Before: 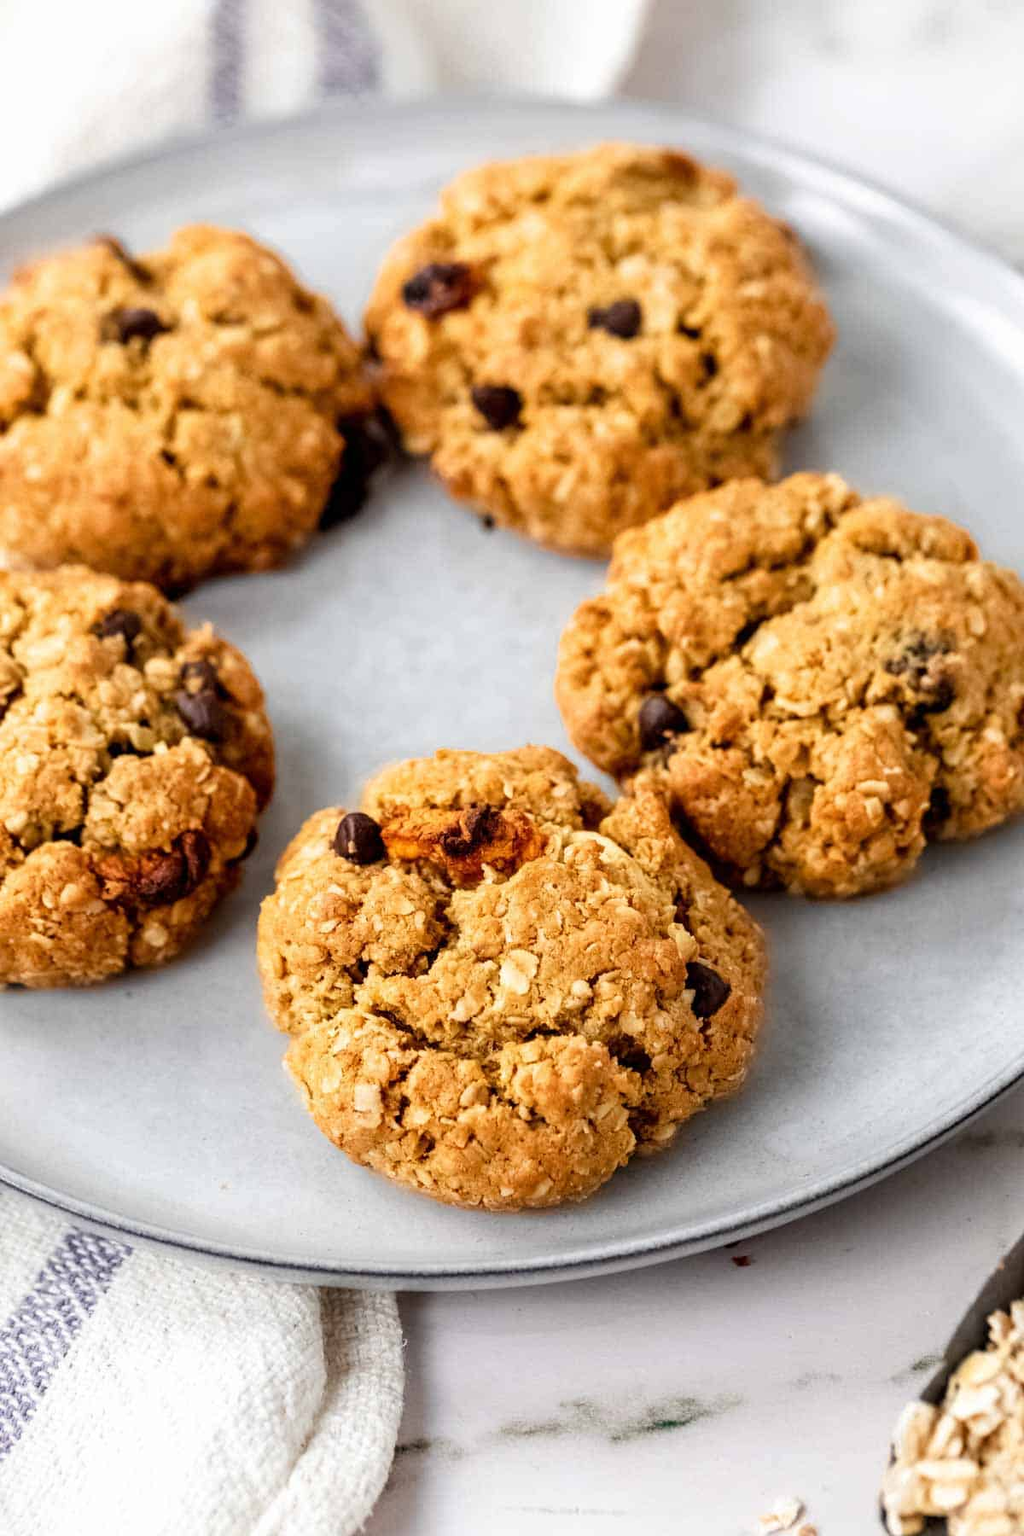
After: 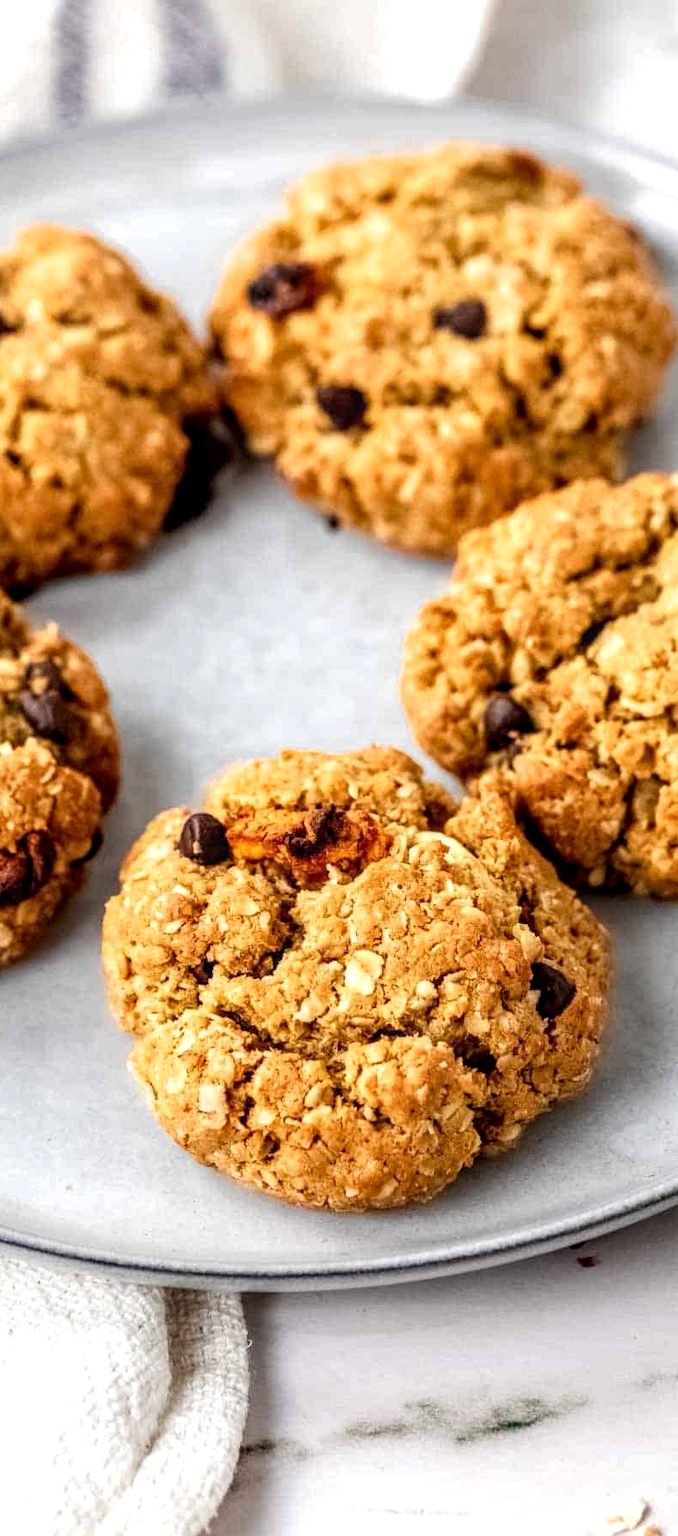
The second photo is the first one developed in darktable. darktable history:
local contrast: detail 130%
crop and rotate: left 15.248%, right 18.432%
exposure: exposure 0.189 EV, compensate highlight preservation false
